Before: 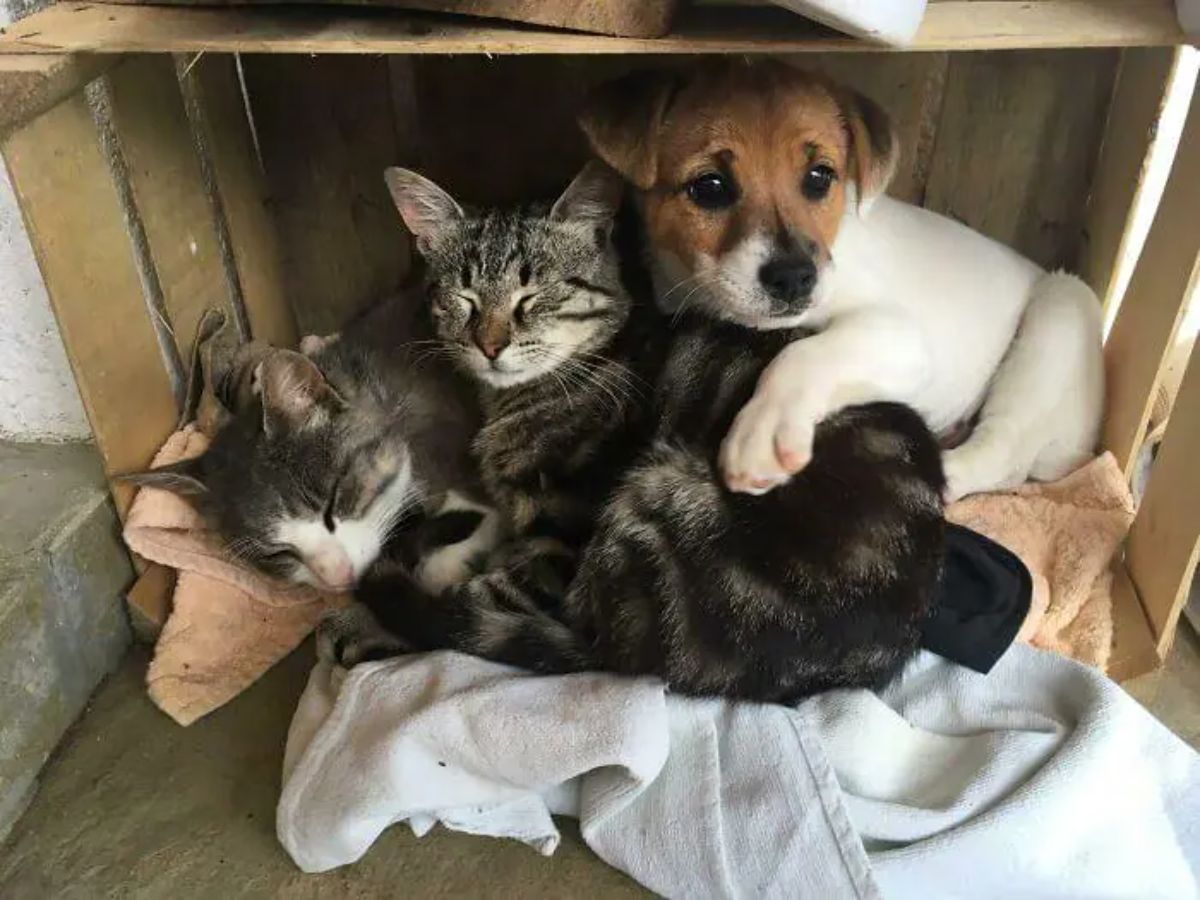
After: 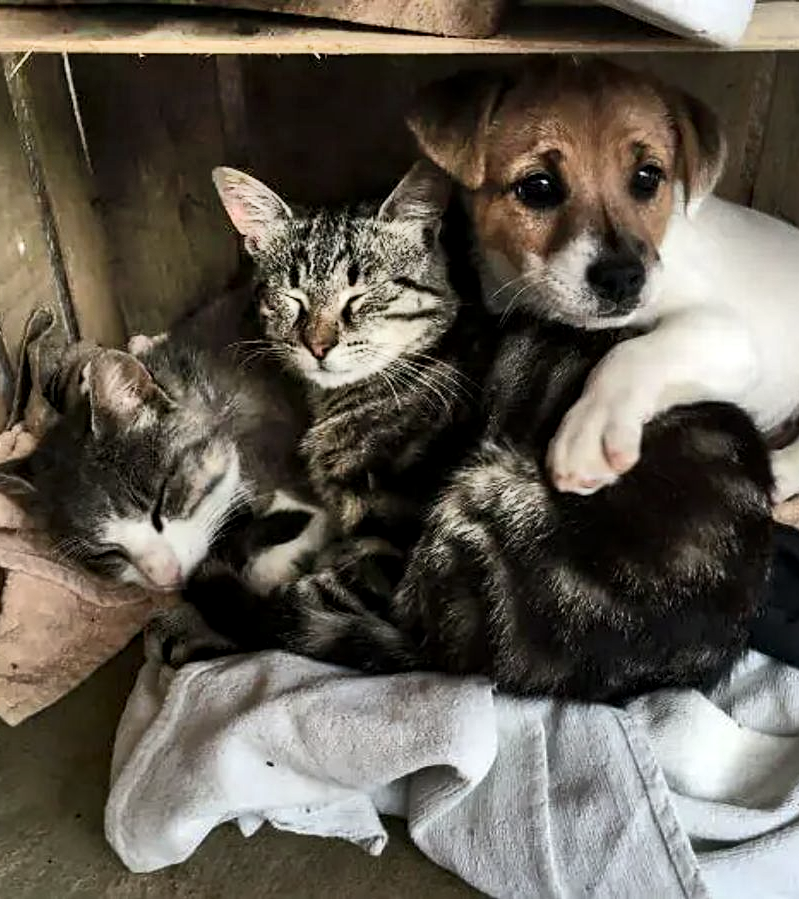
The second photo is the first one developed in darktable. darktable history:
local contrast: shadows 94%
sharpen: amount 0.2
crop and rotate: left 14.385%, right 18.948%
color balance rgb: perceptual saturation grading › highlights -31.88%, perceptual saturation grading › mid-tones 5.8%, perceptual saturation grading › shadows 18.12%, perceptual brilliance grading › highlights 3.62%, perceptual brilliance grading › mid-tones -18.12%, perceptual brilliance grading › shadows -41.3%
shadows and highlights: shadows 75, highlights -25, soften with gaussian
